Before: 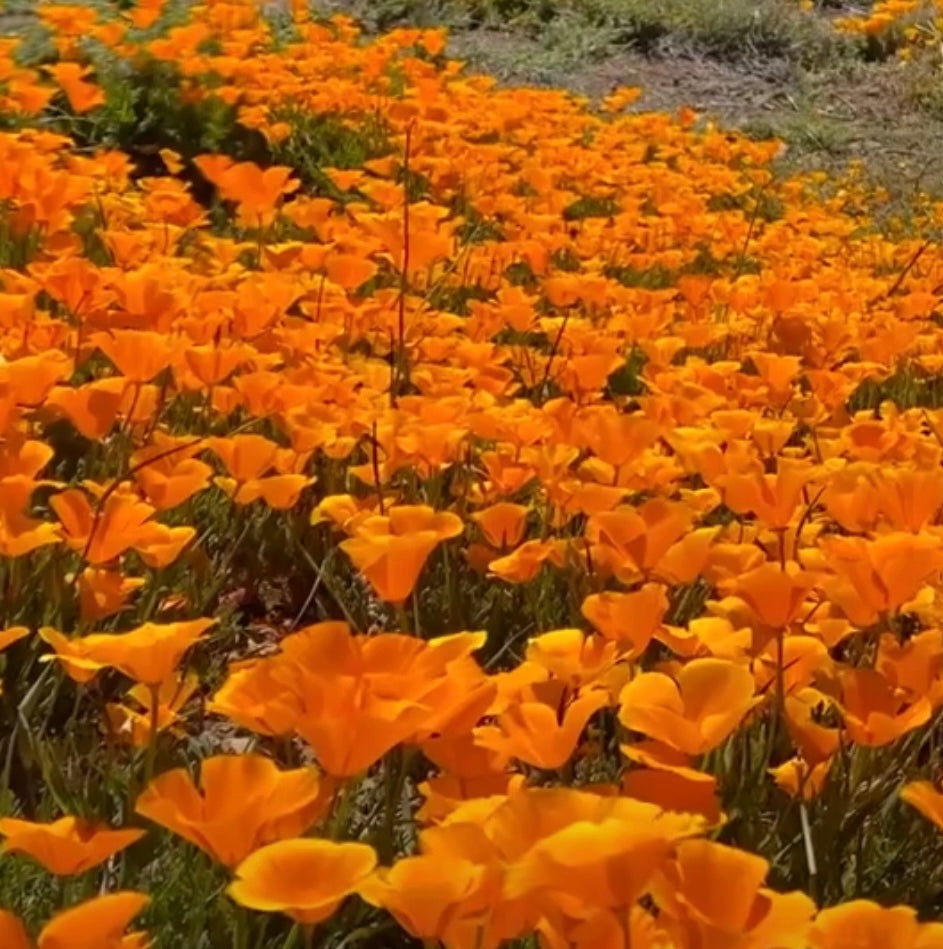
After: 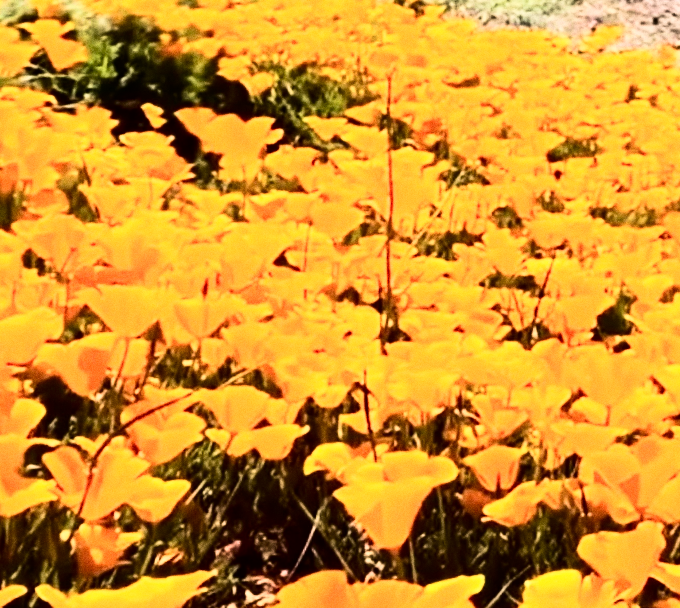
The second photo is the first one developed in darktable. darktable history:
exposure: exposure 0.2 EV, compensate highlight preservation false
rgb curve: curves: ch0 [(0, 0) (0.21, 0.15) (0.24, 0.21) (0.5, 0.75) (0.75, 0.96) (0.89, 0.99) (1, 1)]; ch1 [(0, 0.02) (0.21, 0.13) (0.25, 0.2) (0.5, 0.67) (0.75, 0.9) (0.89, 0.97) (1, 1)]; ch2 [(0, 0.02) (0.21, 0.13) (0.25, 0.2) (0.5, 0.67) (0.75, 0.9) (0.89, 0.97) (1, 1)], compensate middle gray true
grain: coarseness 0.09 ISO
velvia: on, module defaults
crop and rotate: angle -4.99°, left 2.122%, top 6.945%, right 27.566%, bottom 30.519%
contrast brightness saturation: contrast 0.28
rotate and perspective: rotation -6.83°, automatic cropping off
